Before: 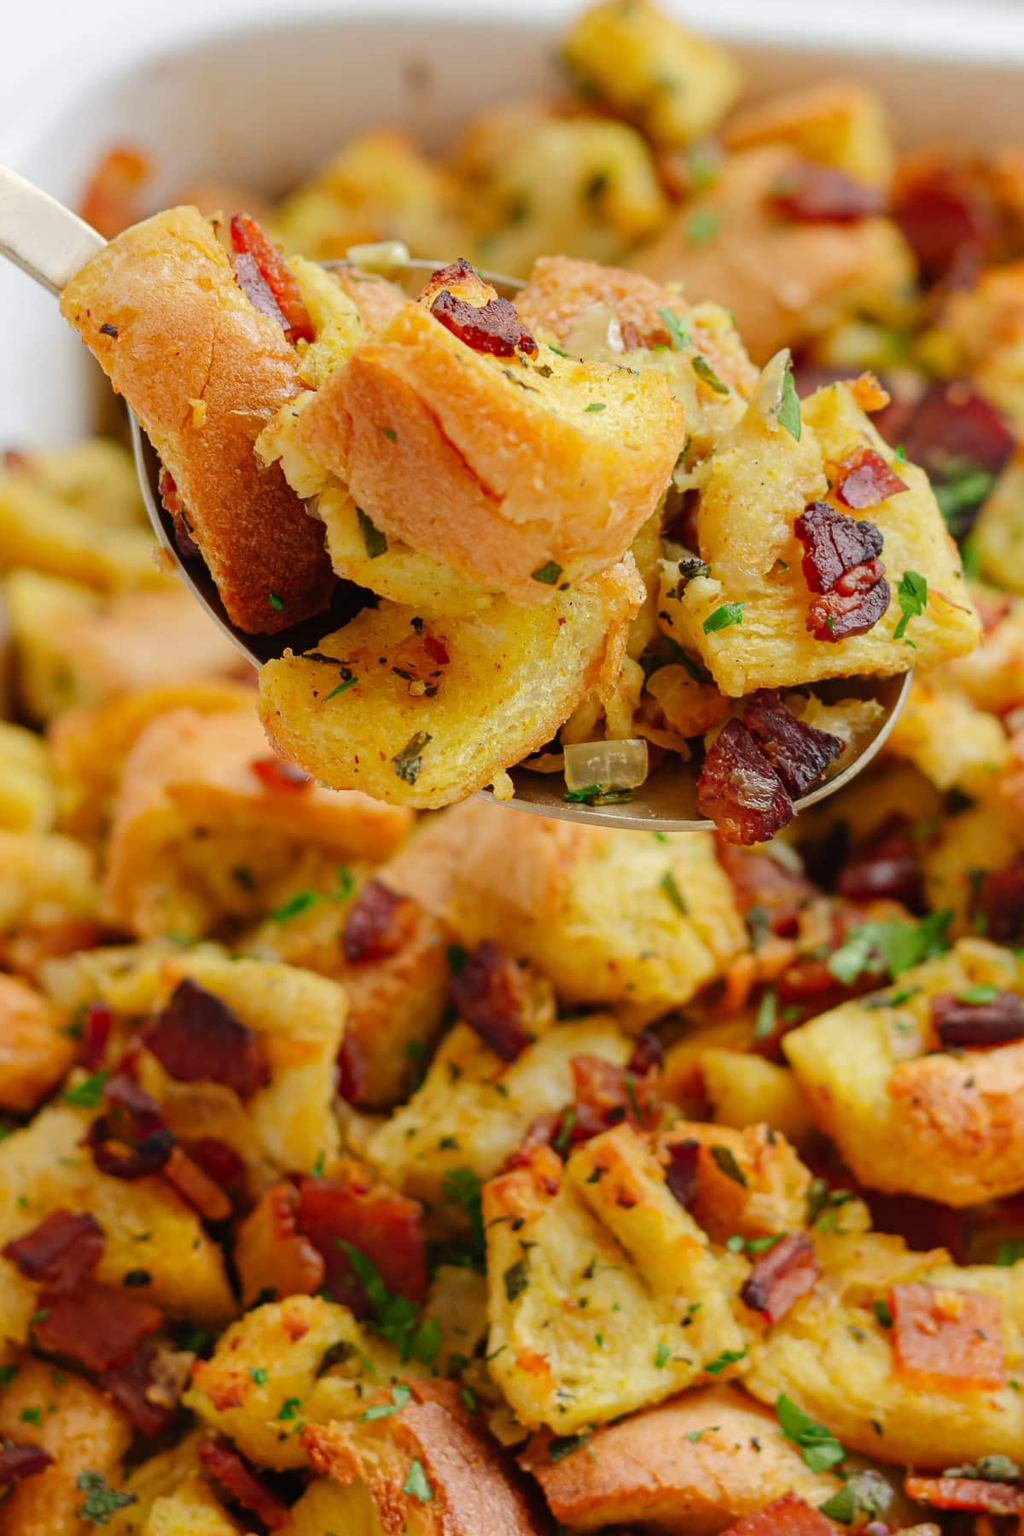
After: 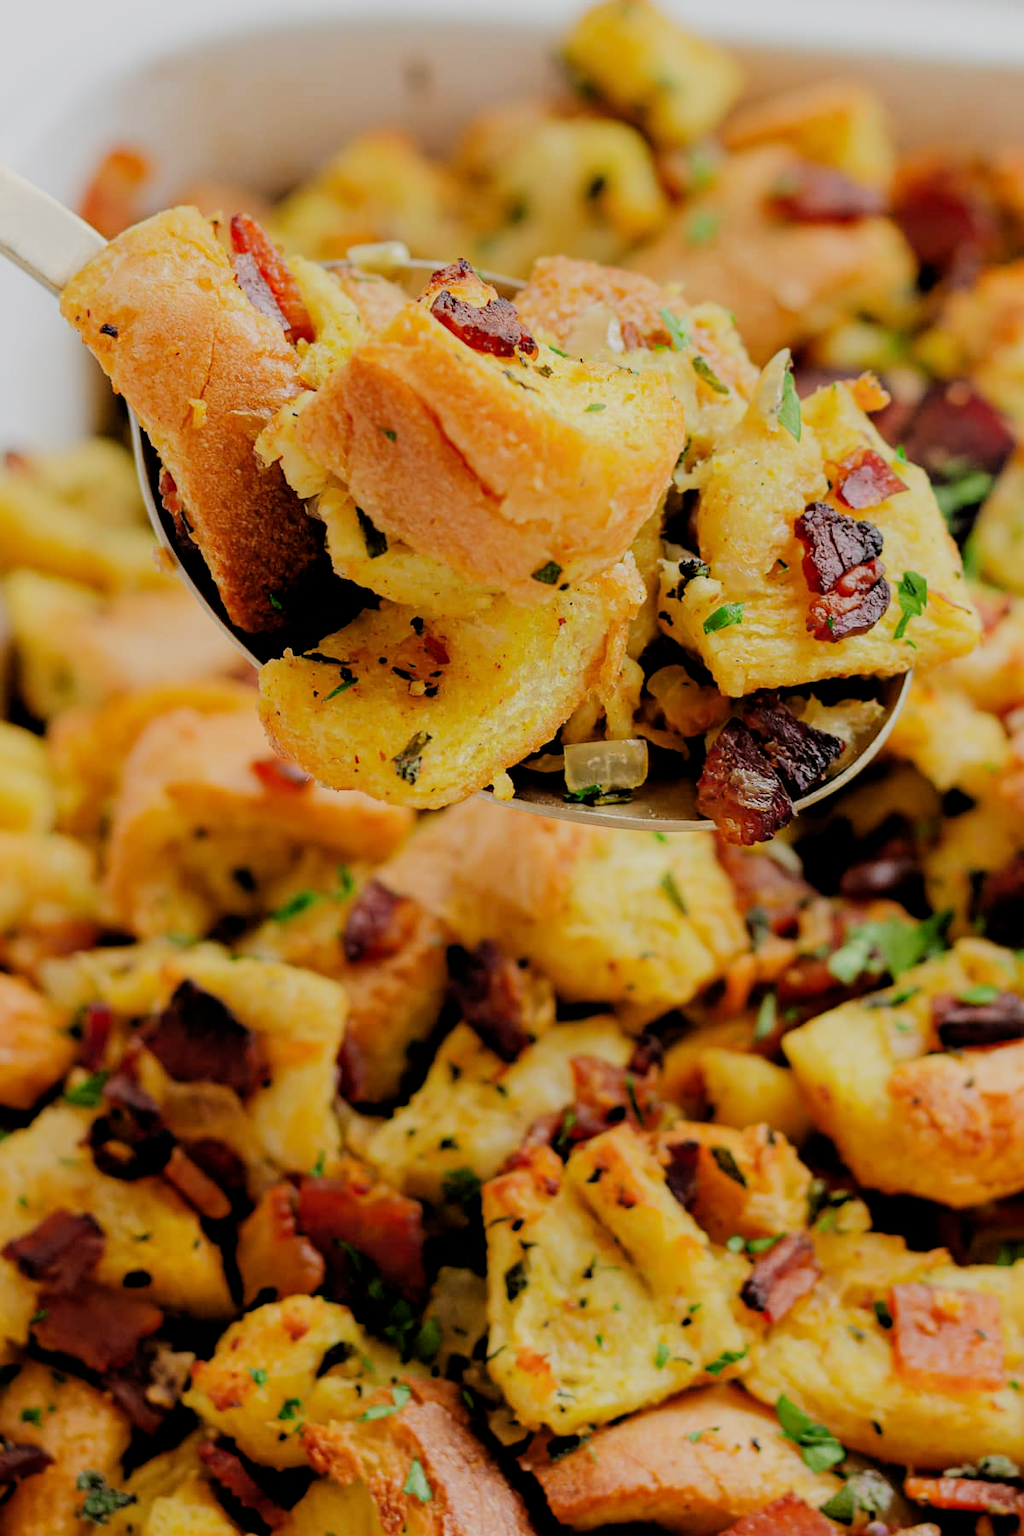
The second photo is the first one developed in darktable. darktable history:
filmic rgb: black relative exposure -2.93 EV, white relative exposure 4.56 EV, threshold 5.99 EV, hardness 1.7, contrast 1.257, enable highlight reconstruction true
